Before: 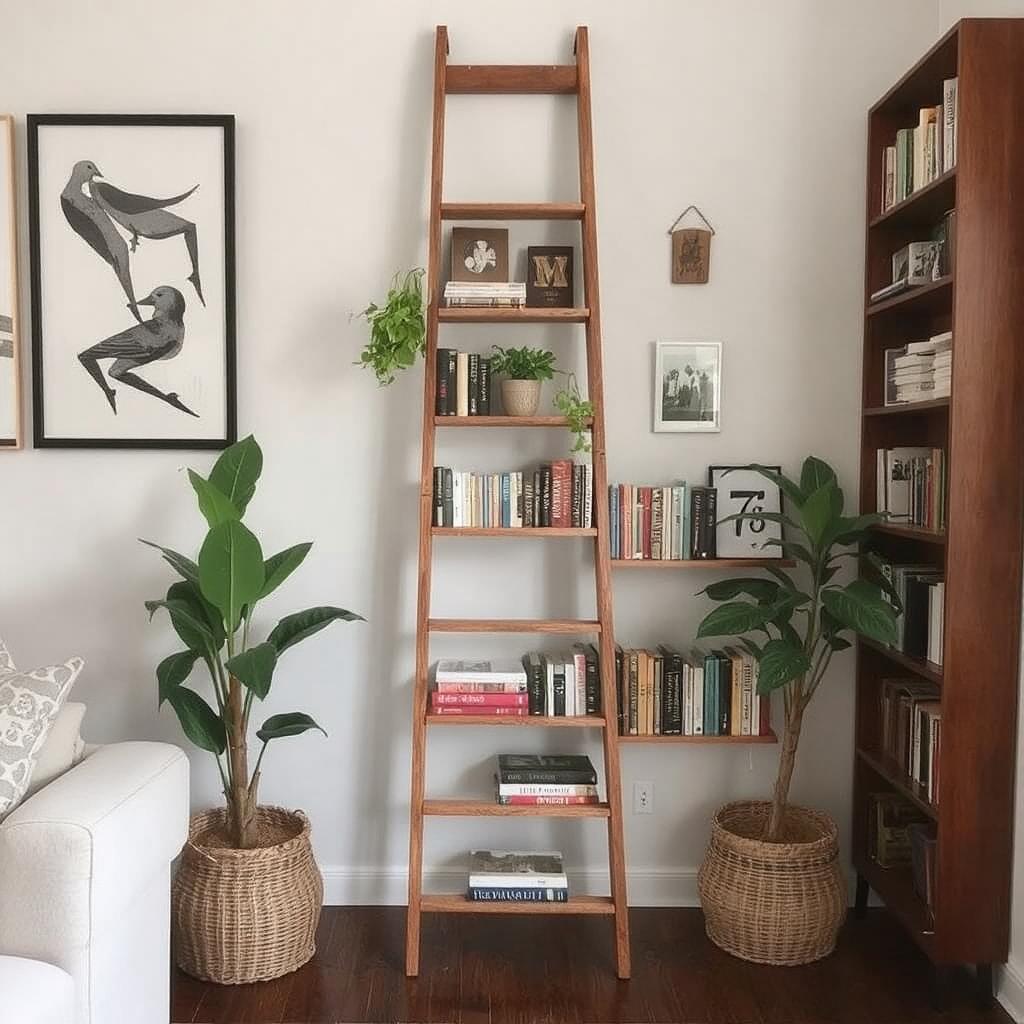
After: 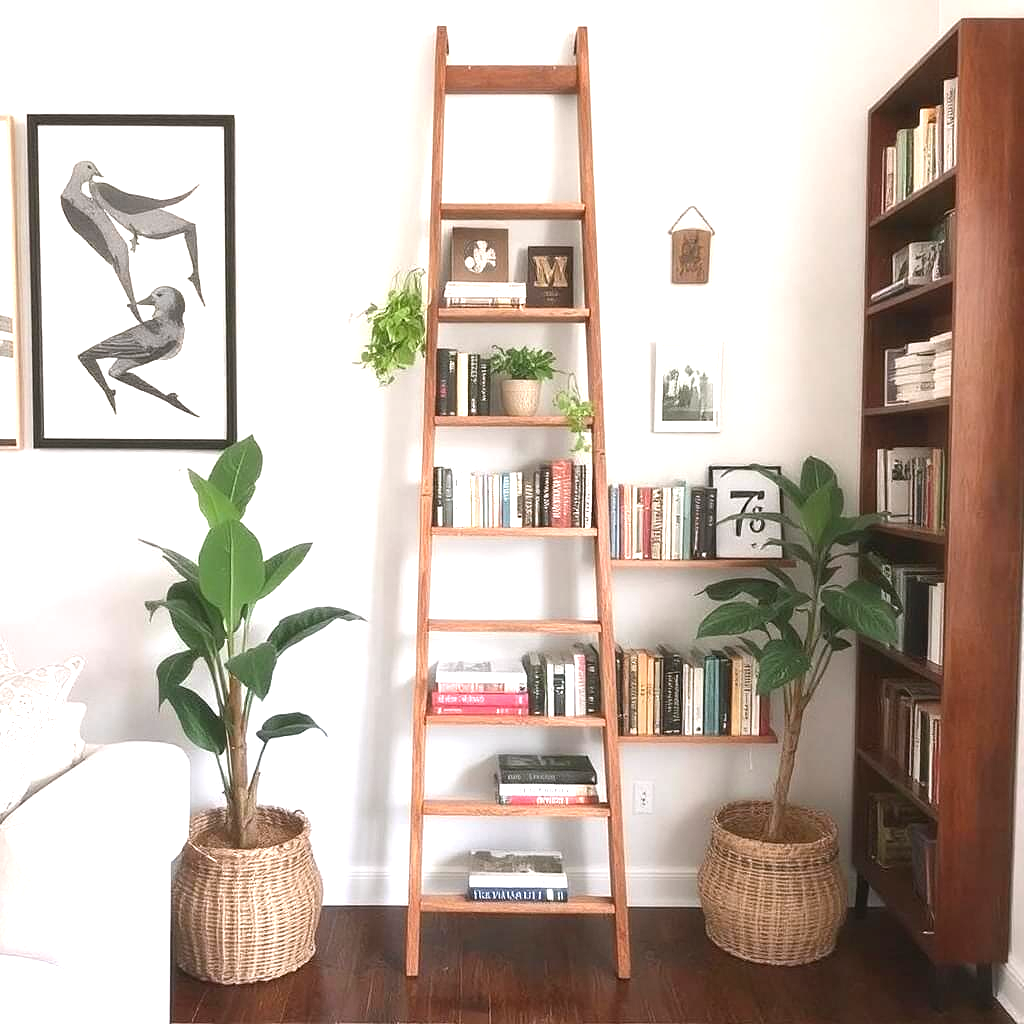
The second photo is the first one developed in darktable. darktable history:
exposure: black level correction 0, exposure 1.1 EV, compensate exposure bias true, compensate highlight preservation false
white balance: red 1.009, blue 1.027
